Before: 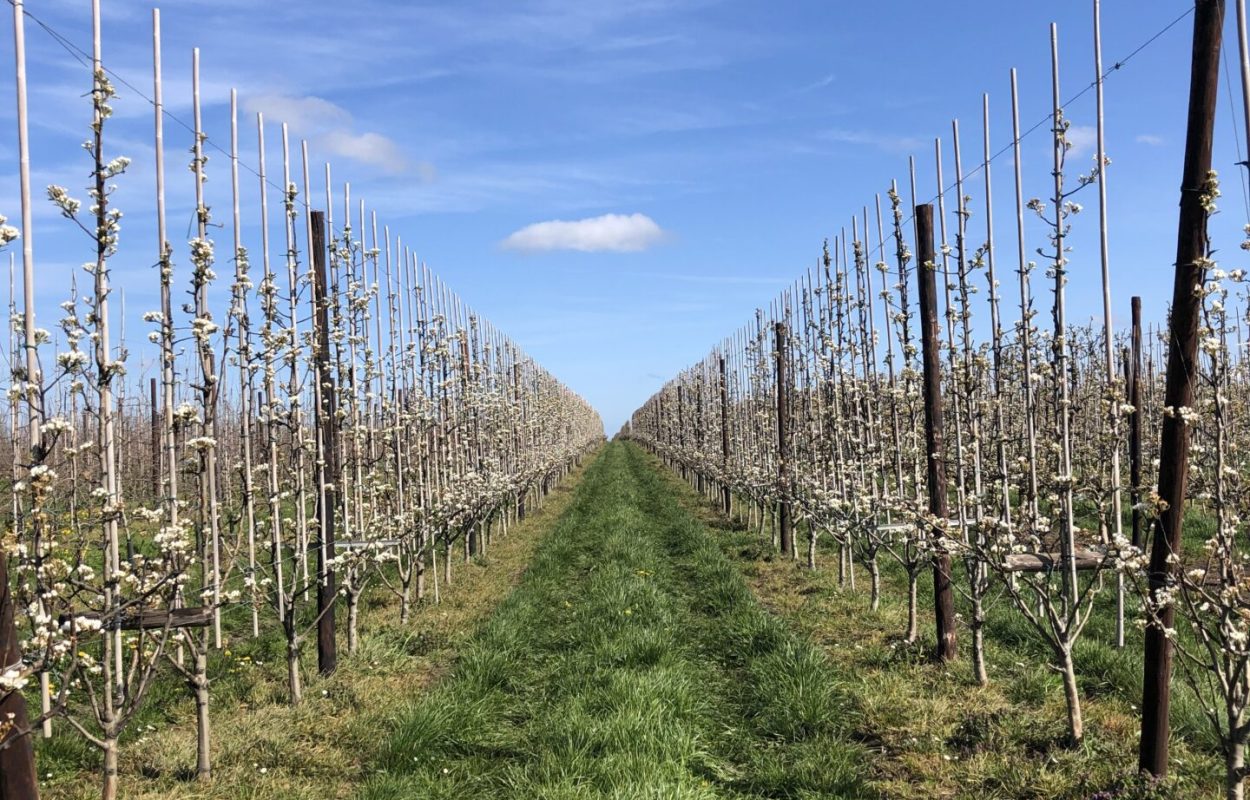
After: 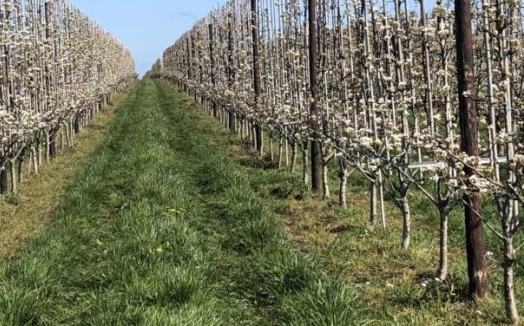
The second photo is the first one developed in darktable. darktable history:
crop: left 37.574%, top 45.274%, right 20.481%, bottom 13.867%
